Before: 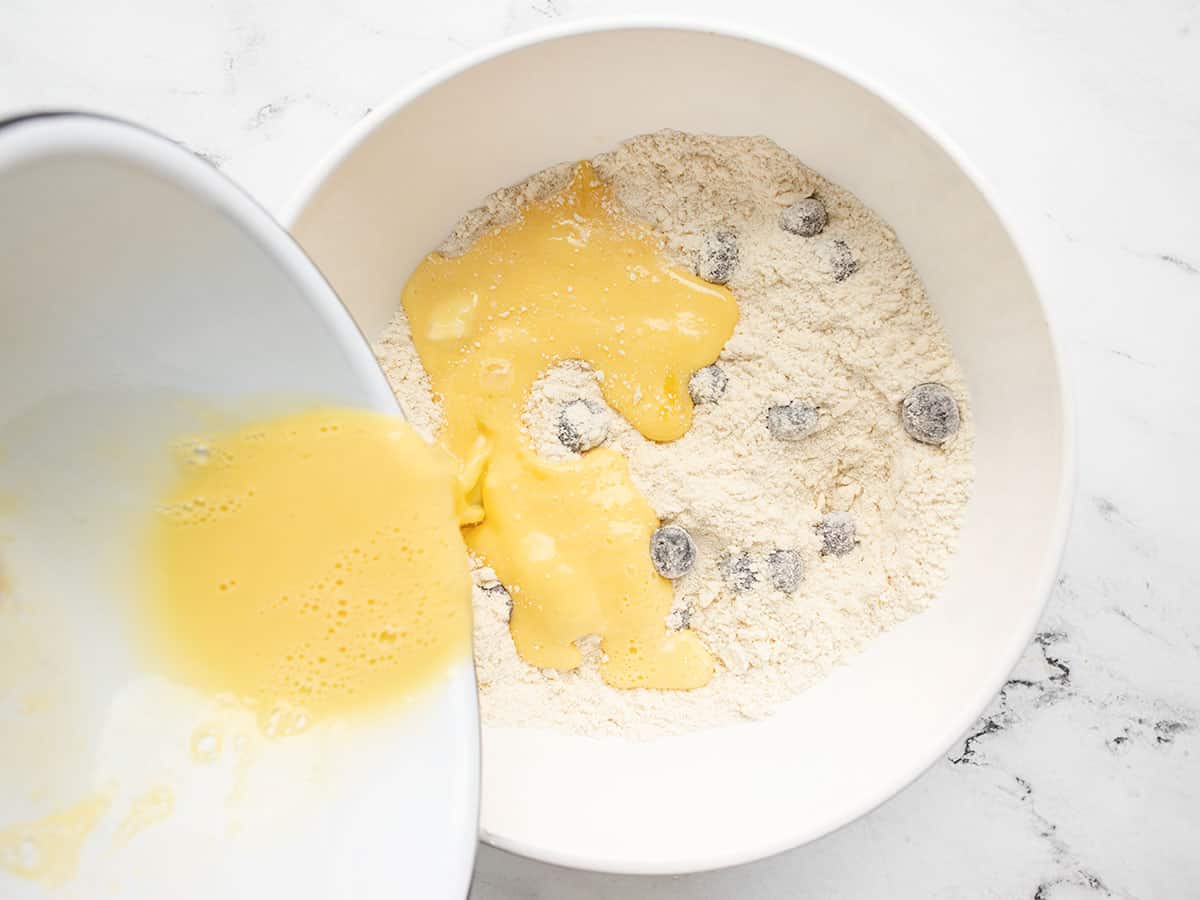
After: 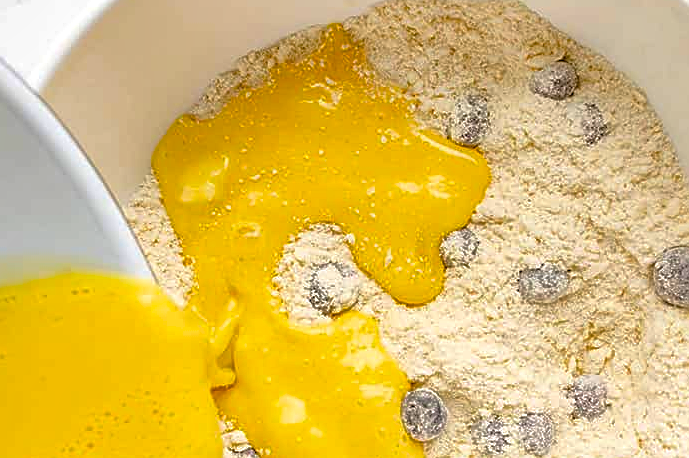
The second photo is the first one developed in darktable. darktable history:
color balance rgb: linear chroma grading › shadows 9.424%, linear chroma grading › highlights 10.029%, linear chroma grading › global chroma 14.416%, linear chroma grading › mid-tones 14.835%, perceptual saturation grading › global saturation 25.687%, global vibrance 9.162%
shadows and highlights: on, module defaults
crop: left 20.772%, top 15.273%, right 21.779%, bottom 33.742%
exposure: black level correction -0.002, exposure 0.044 EV, compensate exposure bias true, compensate highlight preservation false
sharpen: on, module defaults
local contrast: on, module defaults
